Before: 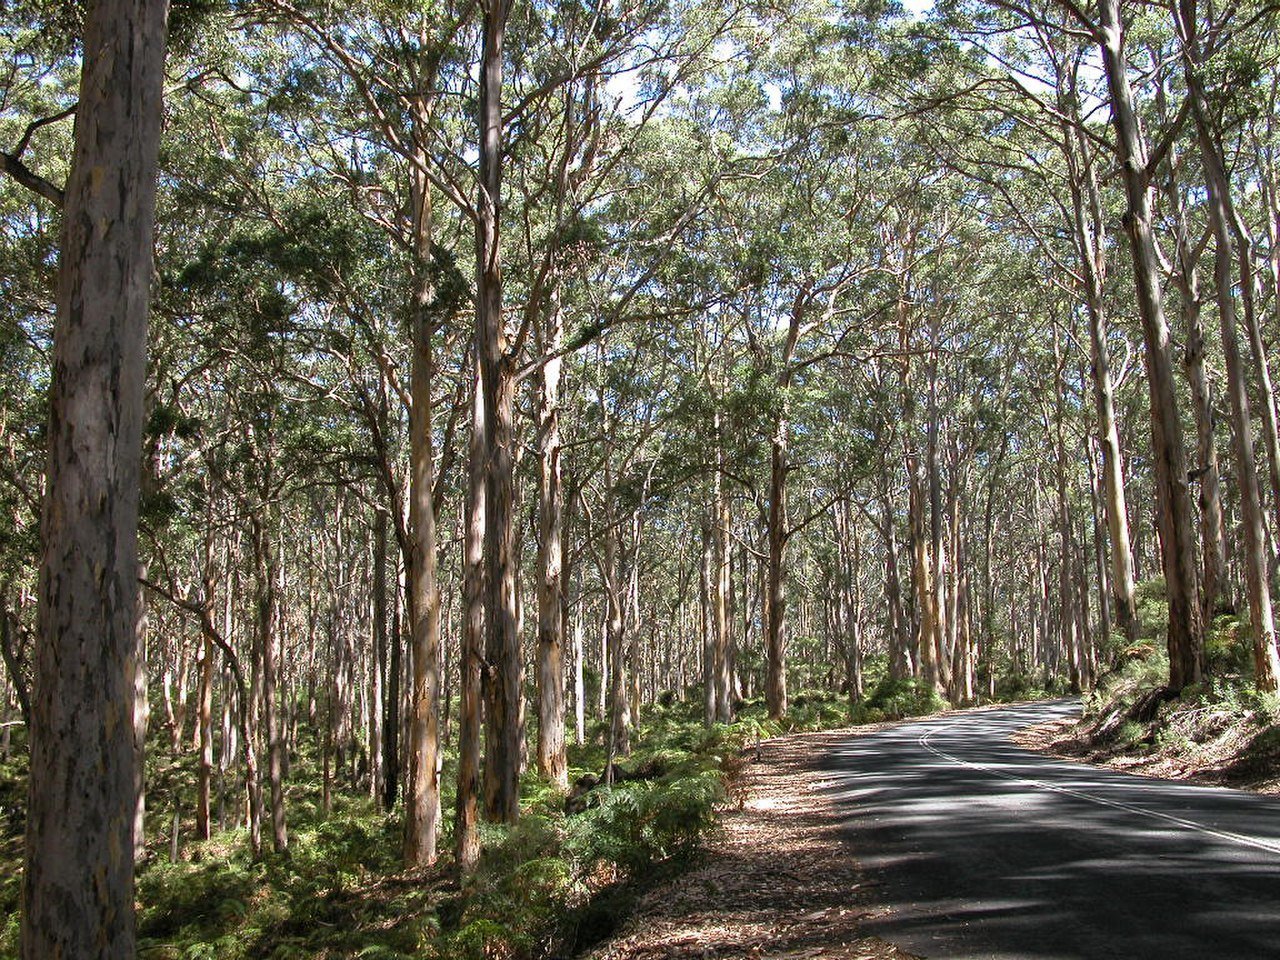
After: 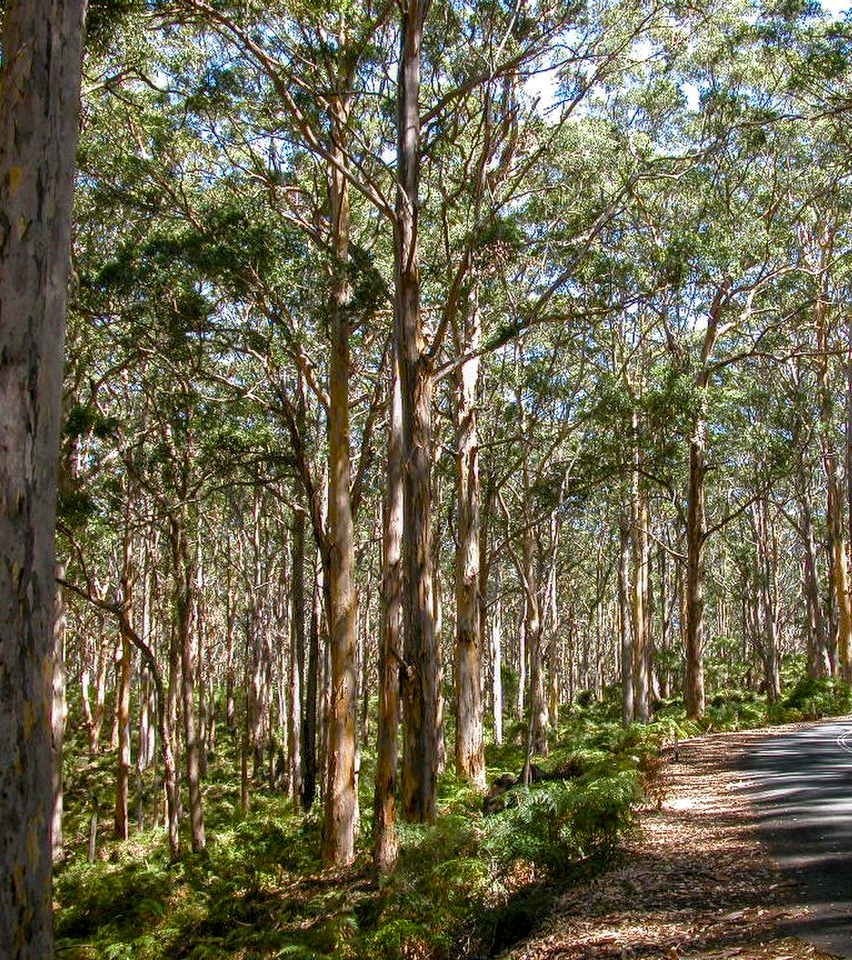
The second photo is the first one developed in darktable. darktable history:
local contrast: on, module defaults
crop and rotate: left 6.445%, right 26.958%
color balance rgb: perceptual saturation grading › global saturation 20%, perceptual saturation grading › highlights -24.957%, perceptual saturation grading › shadows 50.058%, global vibrance 20%
